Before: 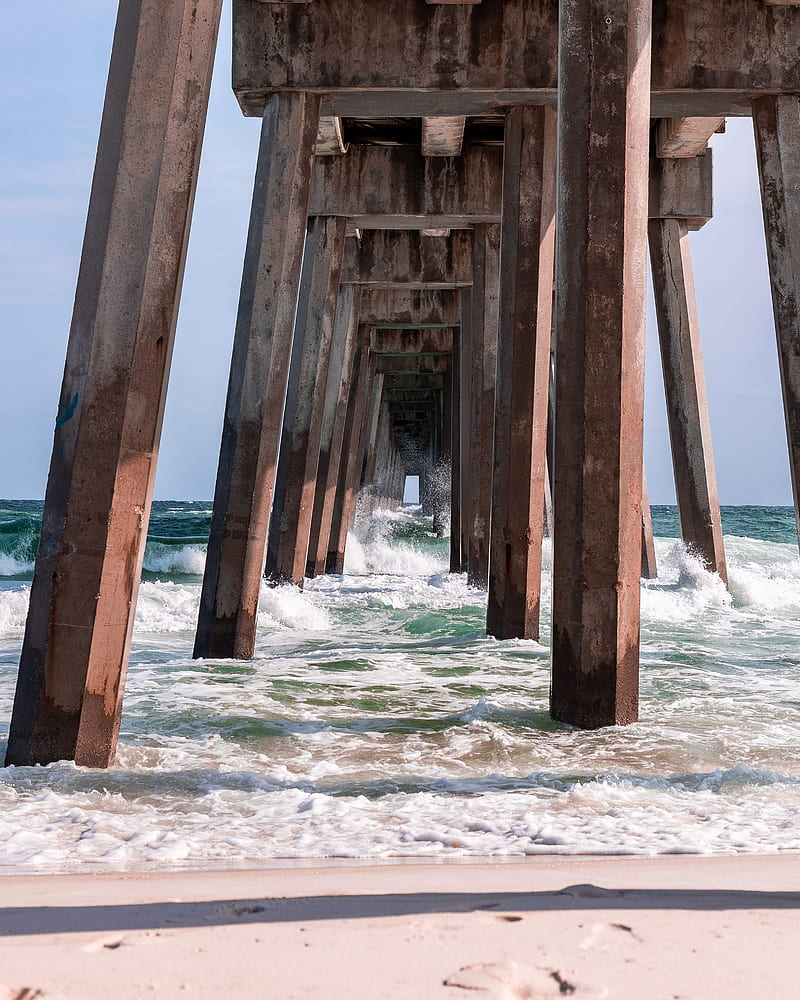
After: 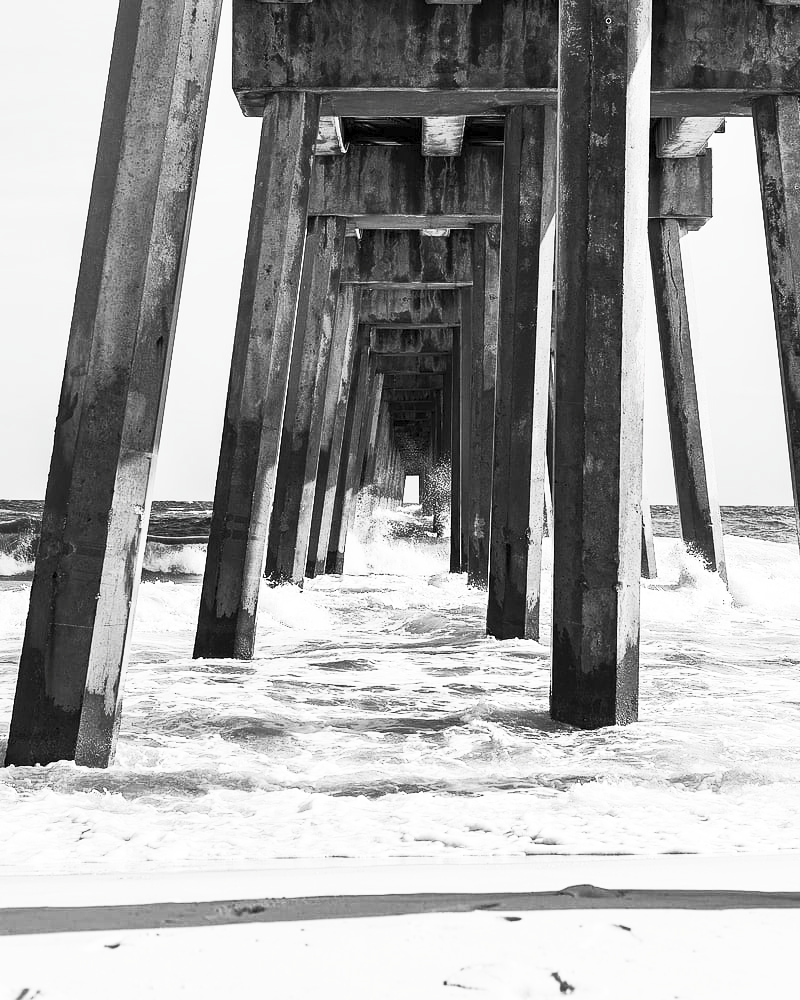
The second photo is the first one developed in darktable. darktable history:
contrast brightness saturation: contrast 0.526, brightness 0.48, saturation -0.995
color balance rgb: perceptual saturation grading › global saturation 39.939%, perceptual saturation grading › highlights -25.286%, perceptual saturation grading › mid-tones 34.742%, perceptual saturation grading › shadows 34.851%
